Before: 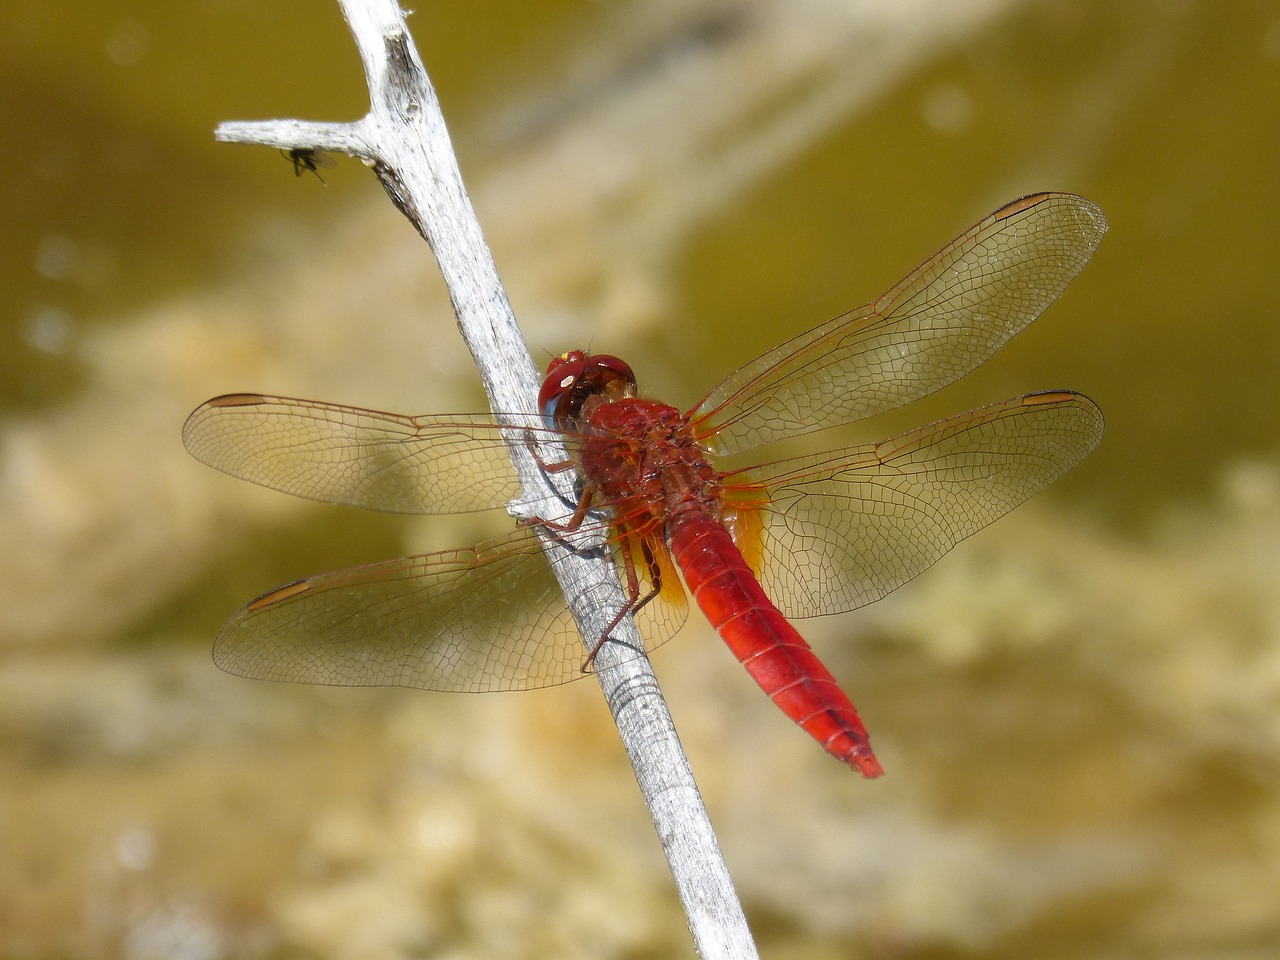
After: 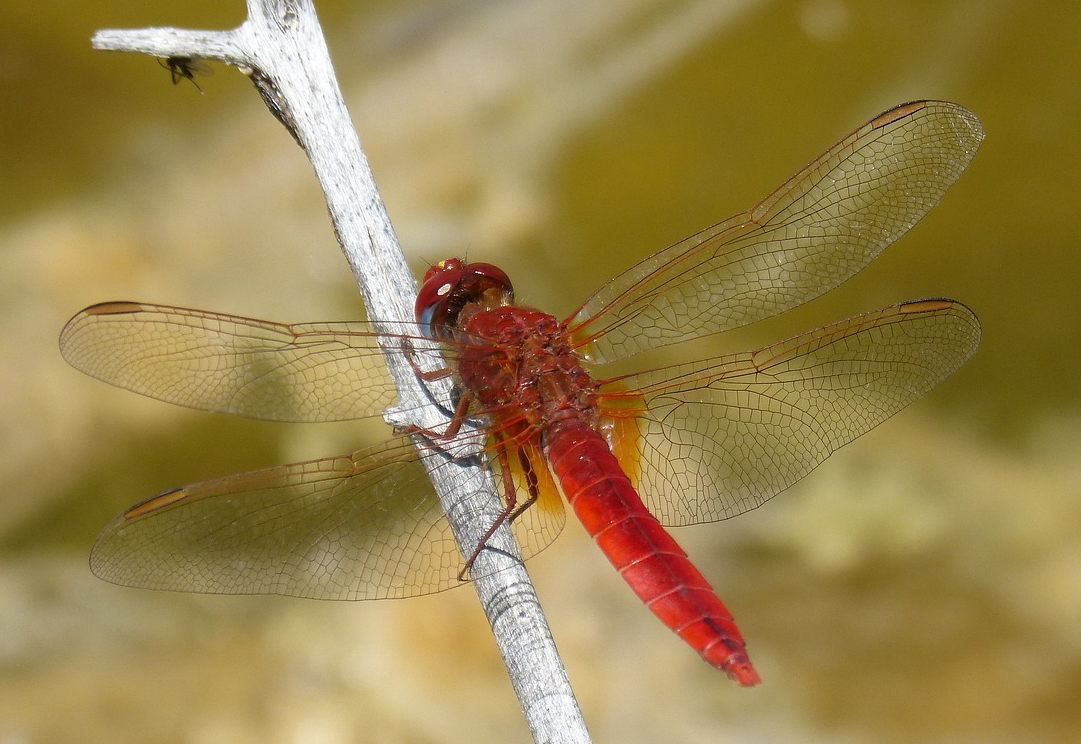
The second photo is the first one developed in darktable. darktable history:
crop and rotate: left 9.65%, top 9.589%, right 5.873%, bottom 12.869%
